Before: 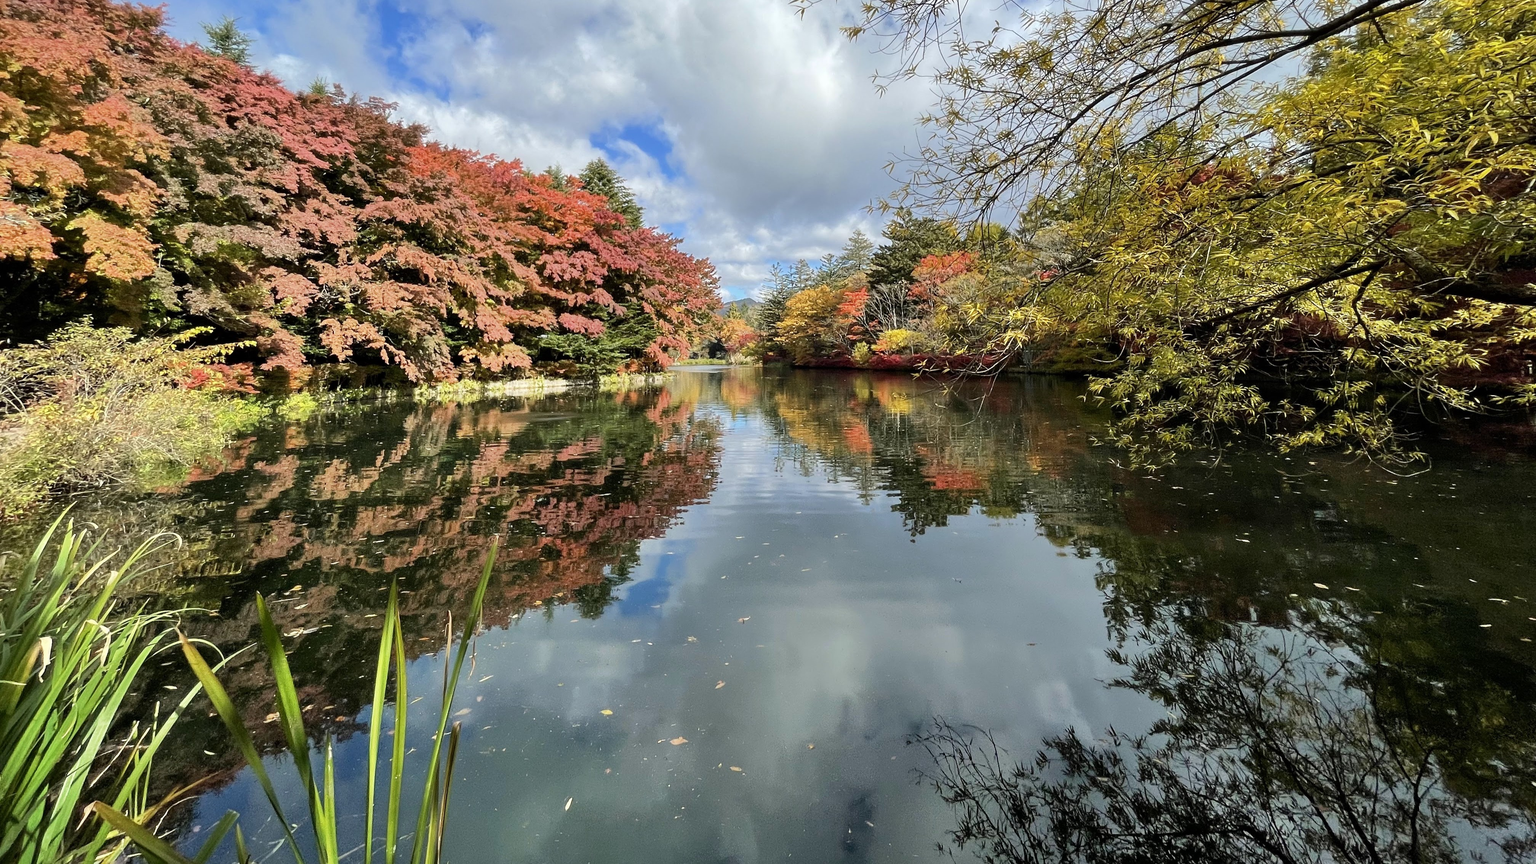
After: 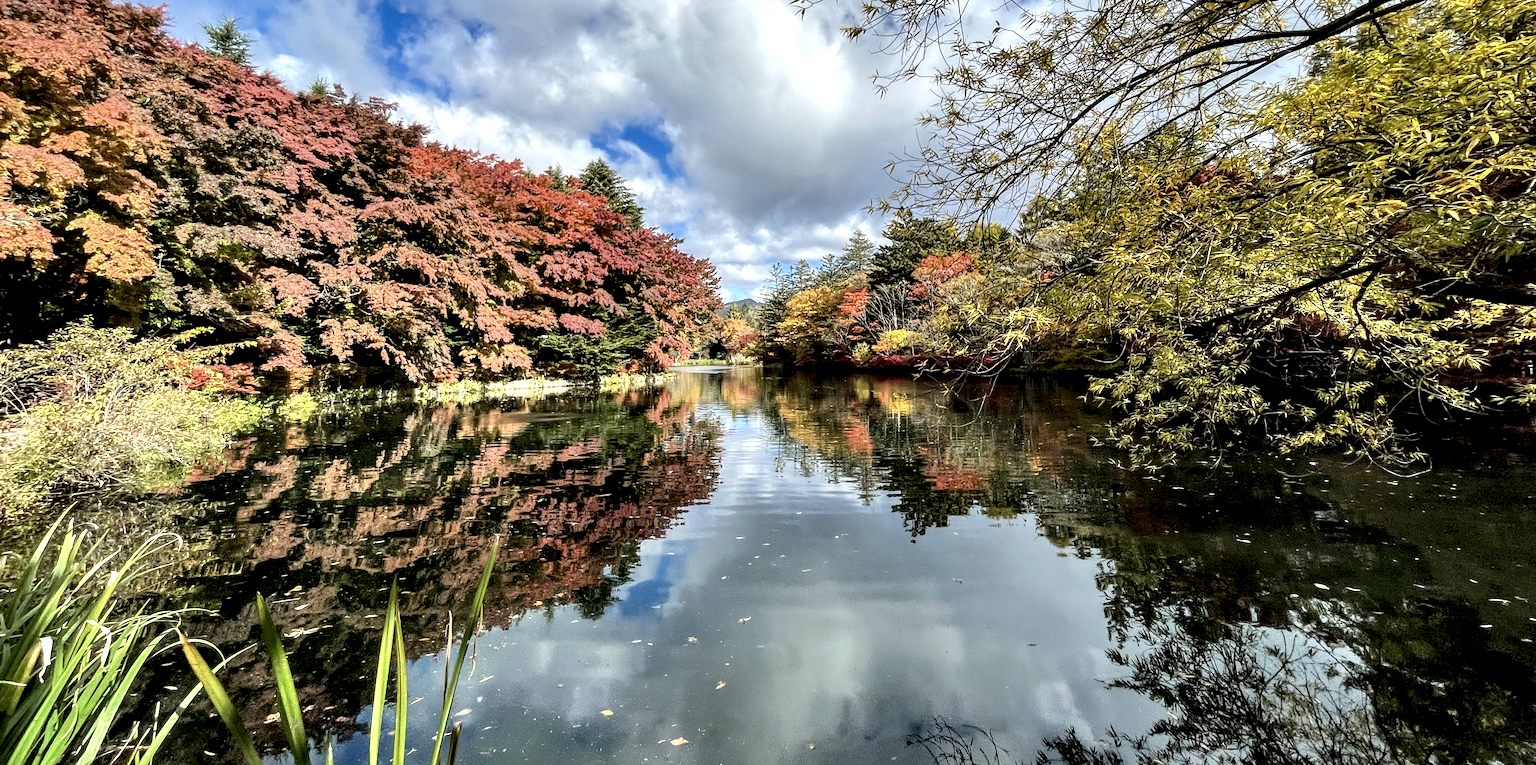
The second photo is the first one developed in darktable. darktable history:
crop and rotate: top 0%, bottom 11.424%
color correction: highlights b* 0.002, saturation 1.06
color zones: curves: ch1 [(0, 0.469) (0.001, 0.469) (0.12, 0.446) (0.248, 0.469) (0.5, 0.5) (0.748, 0.5) (0.999, 0.469) (1, 0.469)]
local contrast: highlights 80%, shadows 58%, detail 175%, midtone range 0.605
